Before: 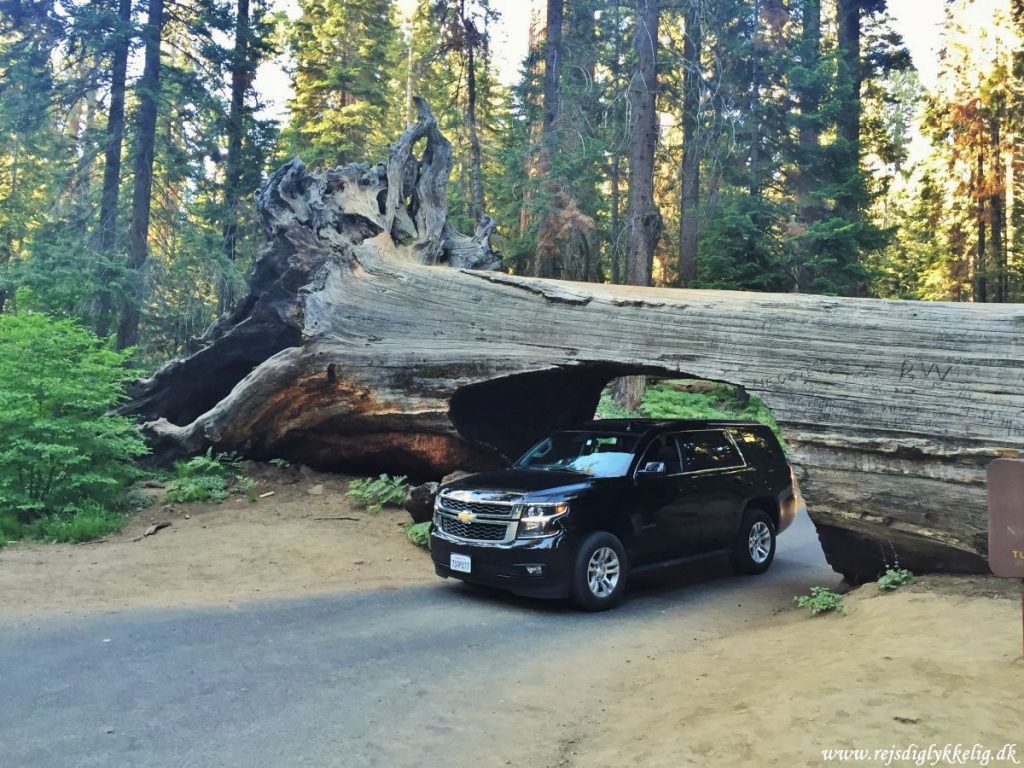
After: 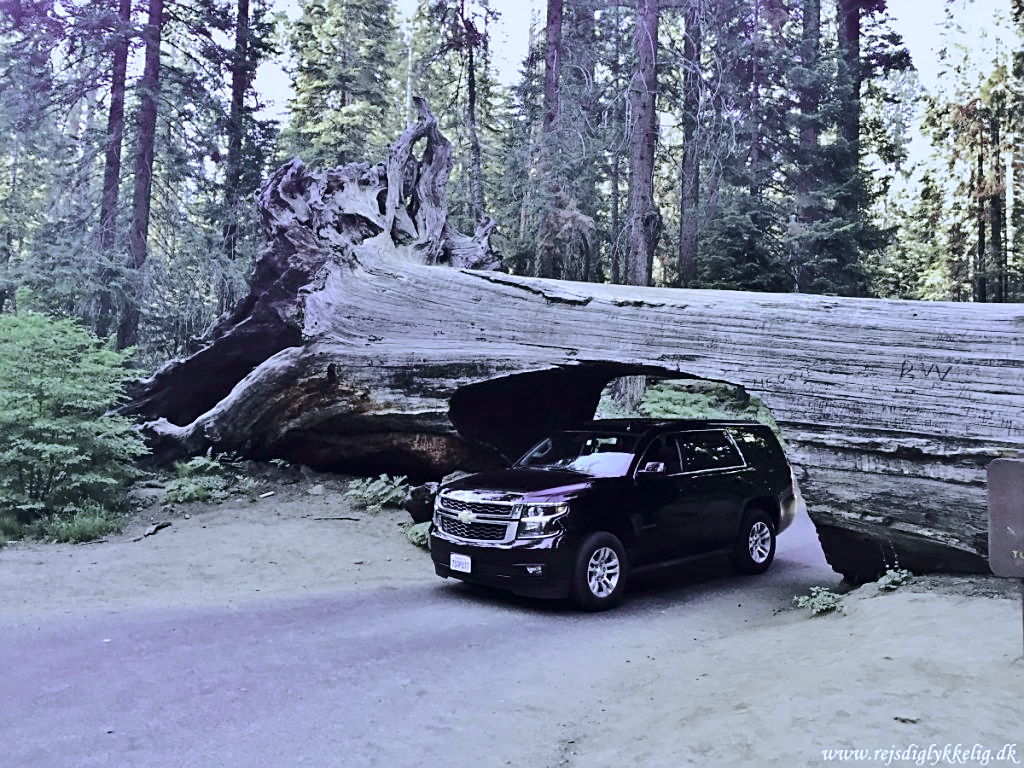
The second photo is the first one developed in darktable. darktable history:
tone curve: curves: ch0 [(0, 0) (0.058, 0.022) (0.265, 0.208) (0.41, 0.417) (0.485, 0.524) (0.638, 0.673) (0.845, 0.828) (0.994, 0.964)]; ch1 [(0, 0) (0.136, 0.146) (0.317, 0.34) (0.382, 0.408) (0.469, 0.482) (0.498, 0.497) (0.557, 0.573) (0.644, 0.643) (0.725, 0.765) (1, 1)]; ch2 [(0, 0) (0.352, 0.403) (0.45, 0.469) (0.502, 0.504) (0.54, 0.524) (0.592, 0.566) (0.638, 0.599) (1, 1)], color space Lab, independent channels, preserve colors none
color correction: highlights a* 0.816, highlights b* 2.78, saturation 1.1
sharpen: on, module defaults
contrast brightness saturation: contrast 0.1, saturation -0.36
white balance: red 0.766, blue 1.537
